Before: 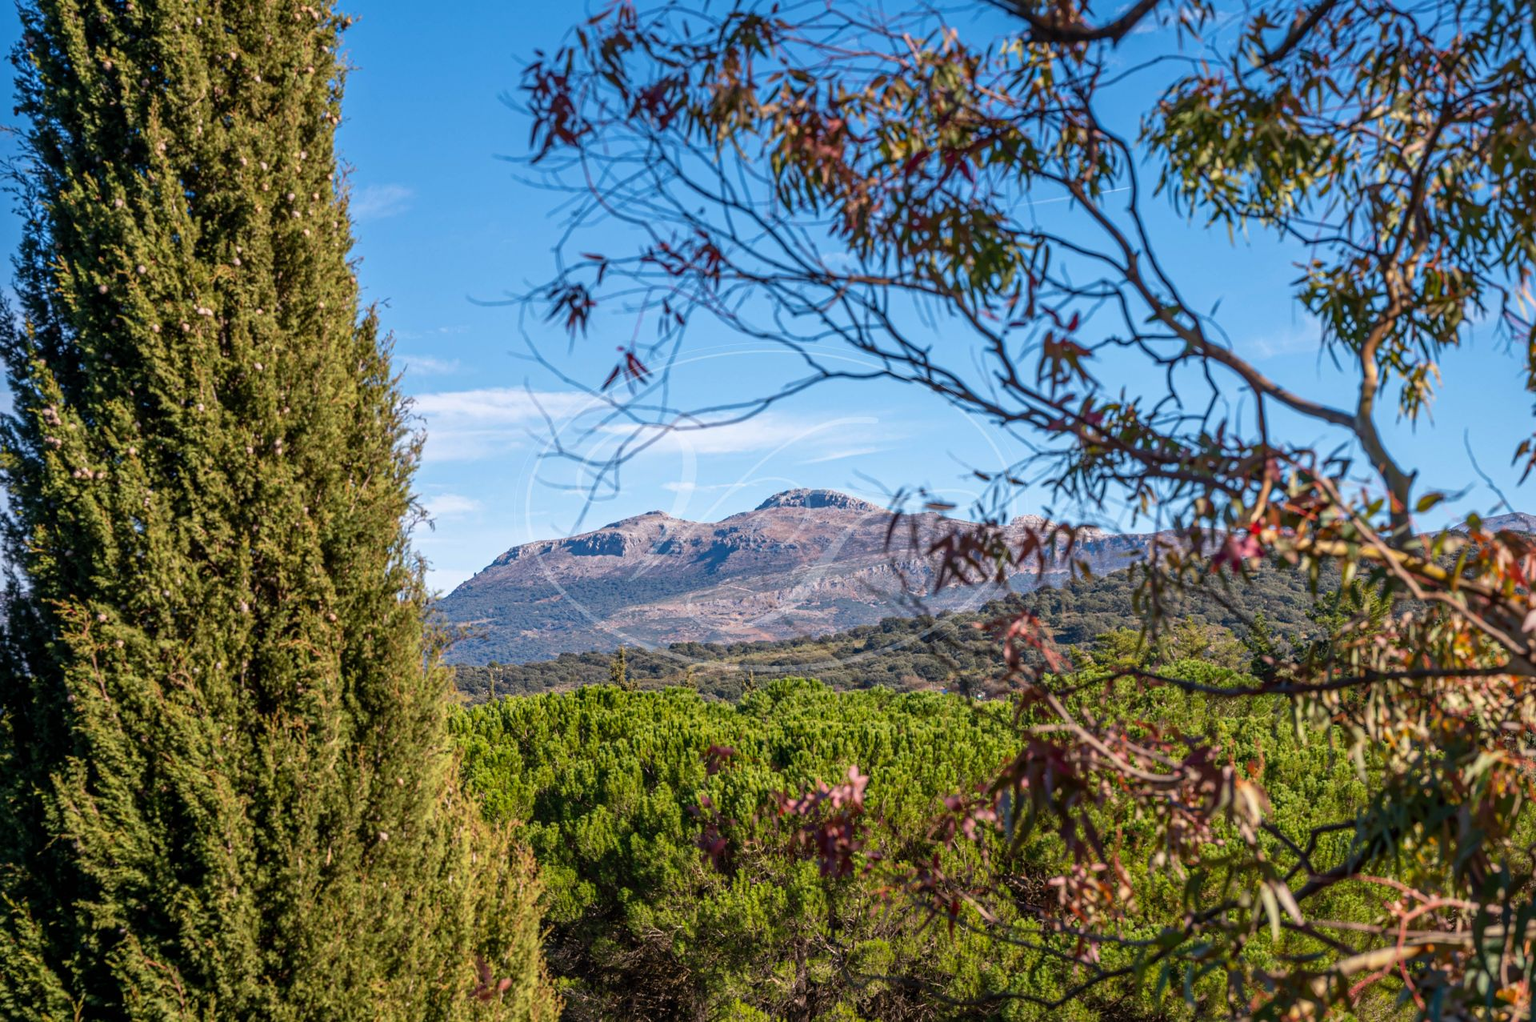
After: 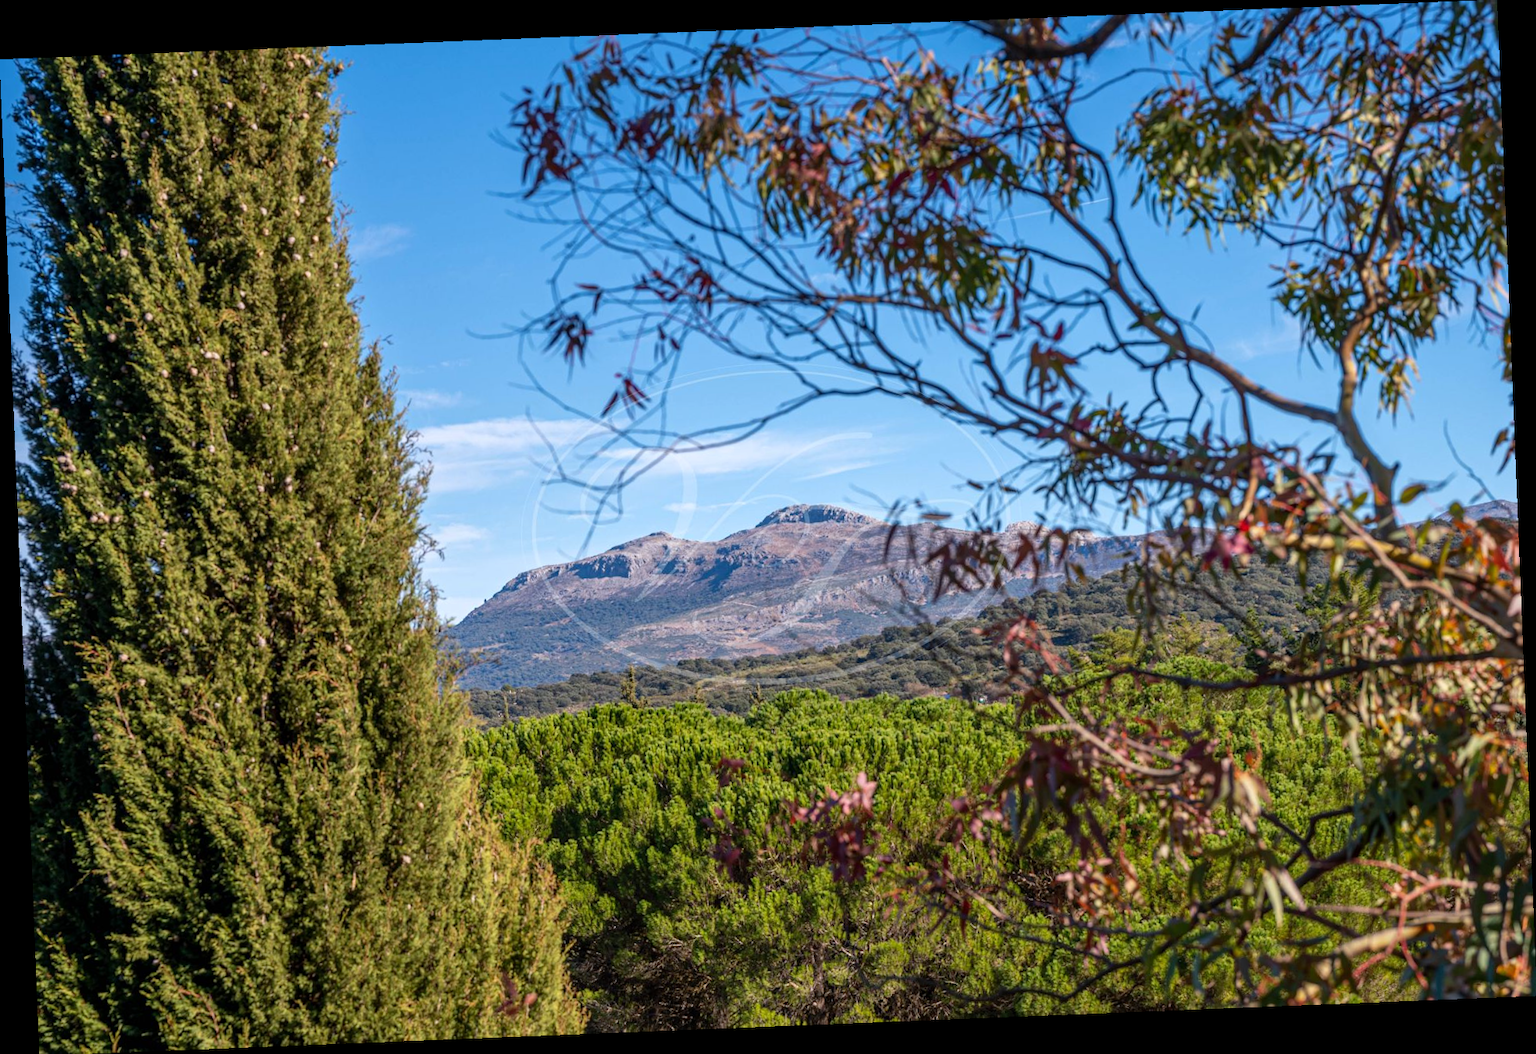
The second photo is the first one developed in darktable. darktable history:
rotate and perspective: rotation -2.29°, automatic cropping off
white balance: red 0.982, blue 1.018
